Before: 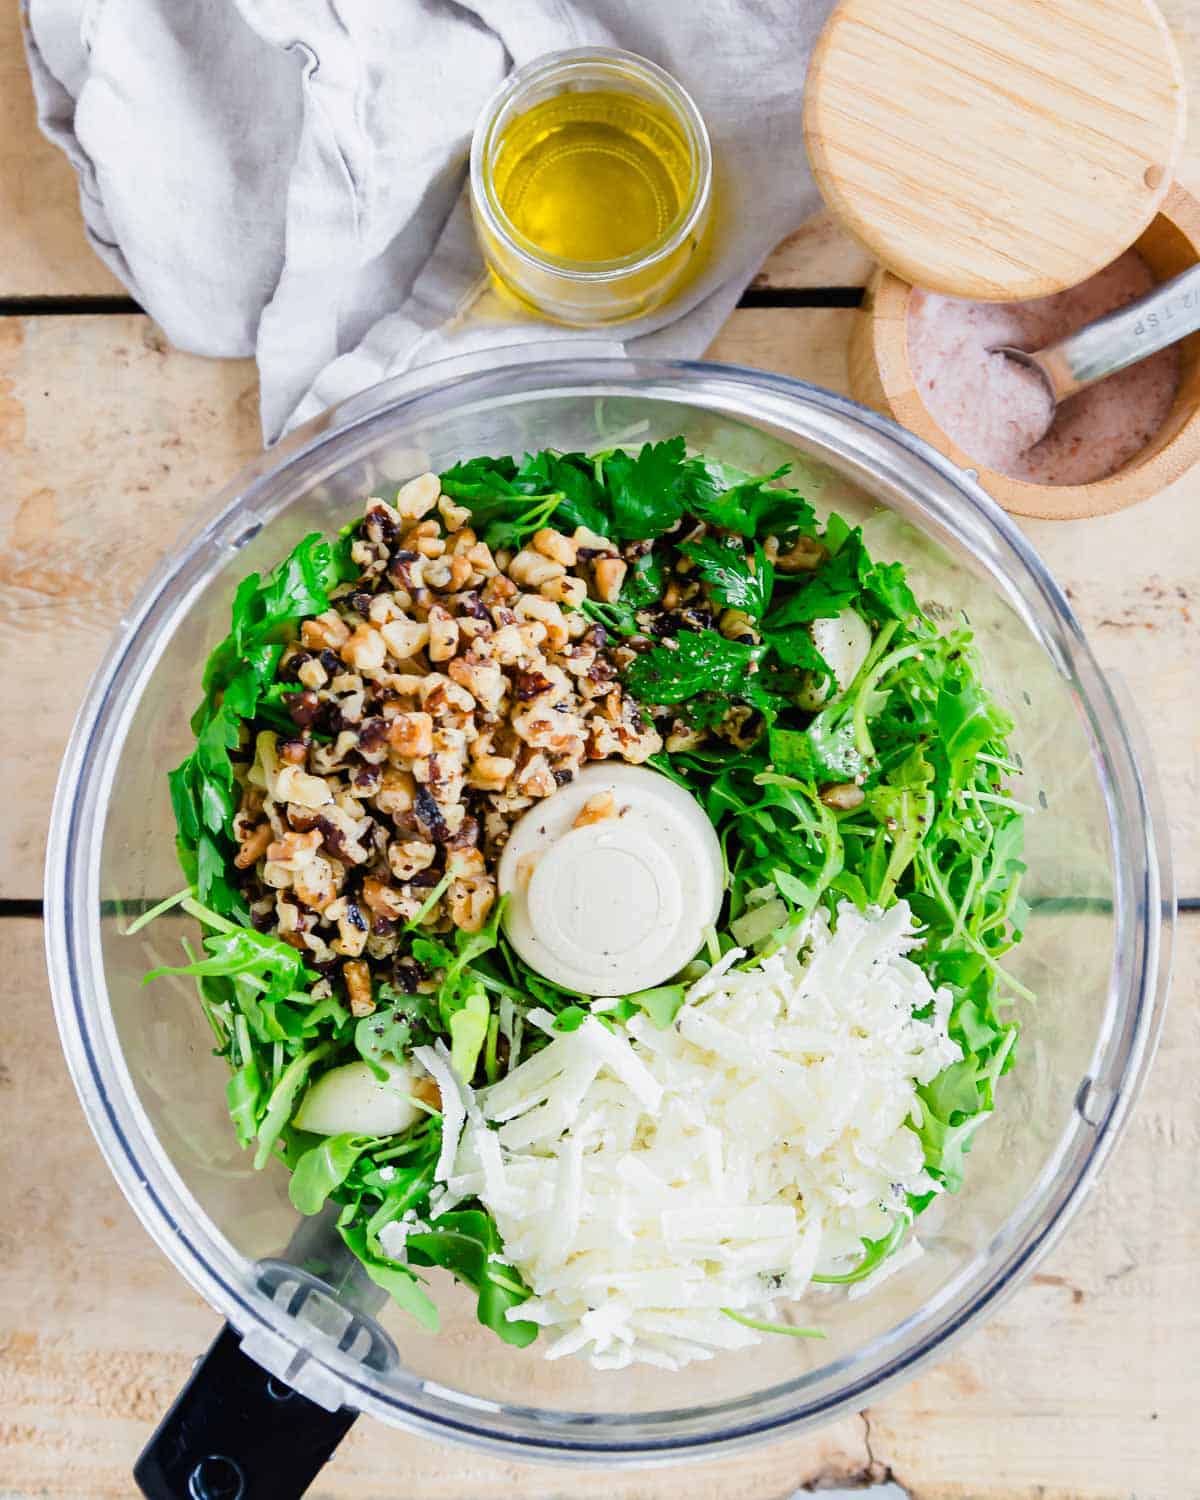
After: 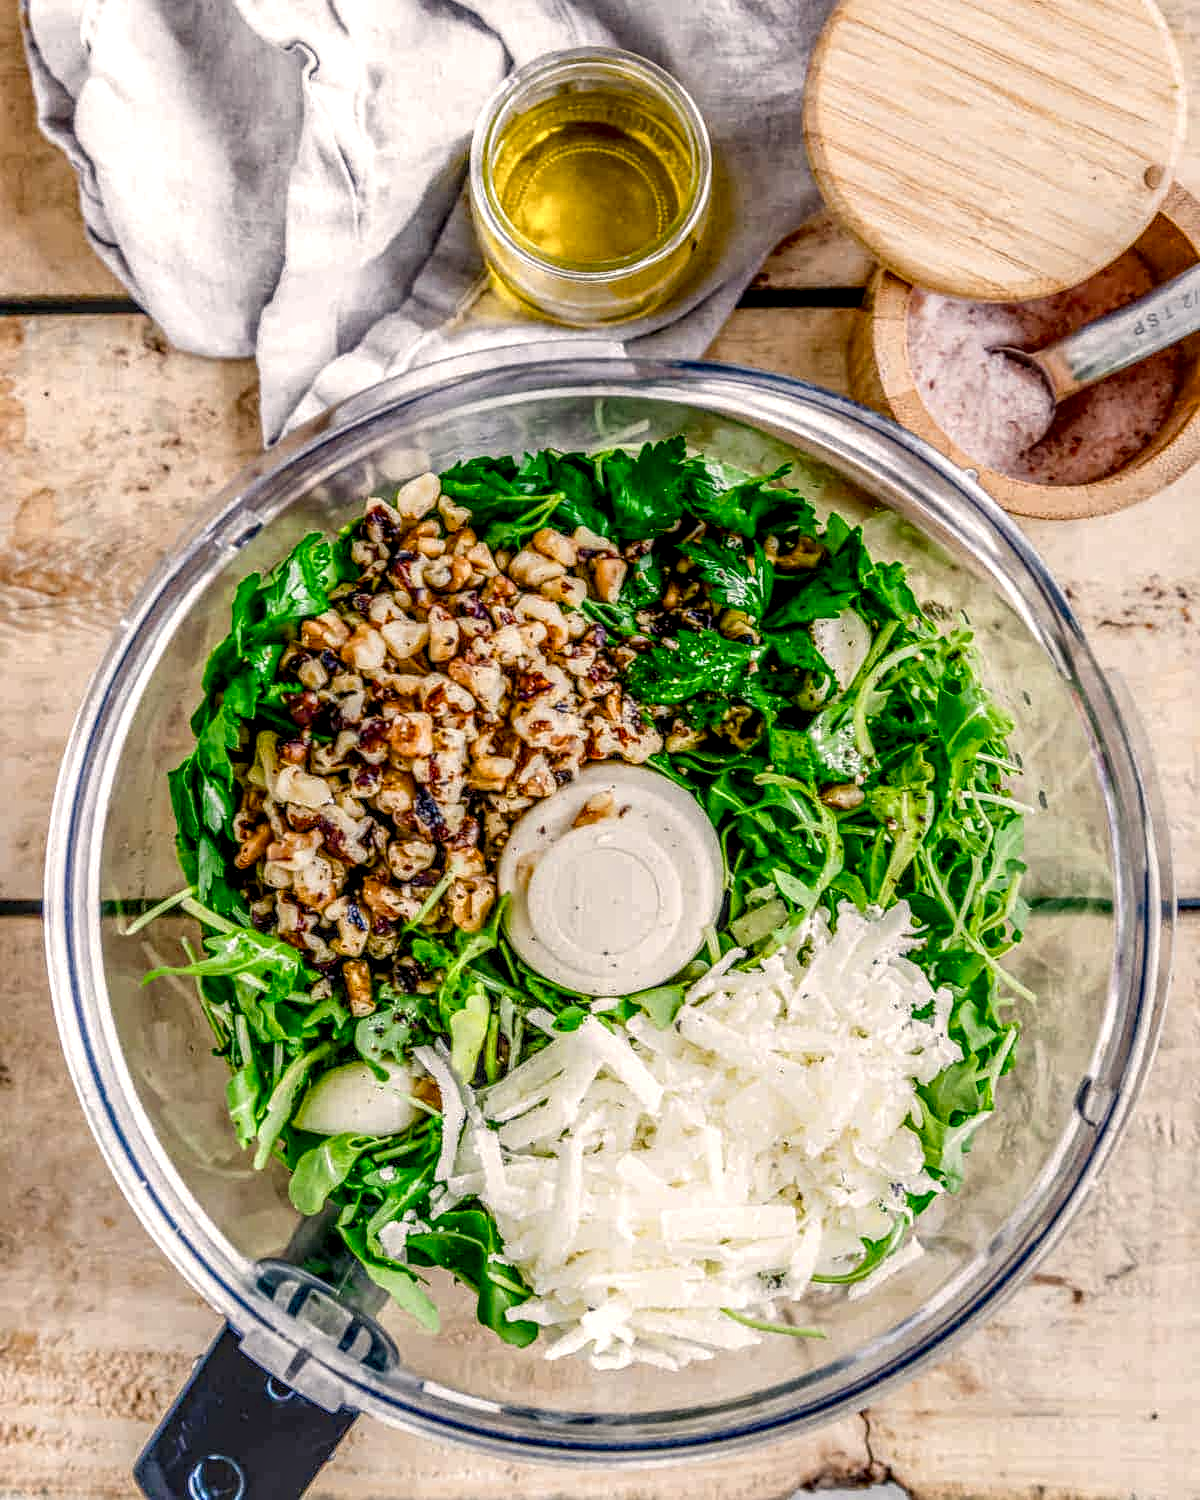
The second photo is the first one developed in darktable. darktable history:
local contrast: highlights 3%, shadows 3%, detail 299%, midtone range 0.303
color balance rgb: highlights gain › chroma 3.099%, highlights gain › hue 60.02°, perceptual saturation grading › global saturation 20%, perceptual saturation grading › highlights -25.544%, perceptual saturation grading › shadows 49.553%, contrast -9.708%
